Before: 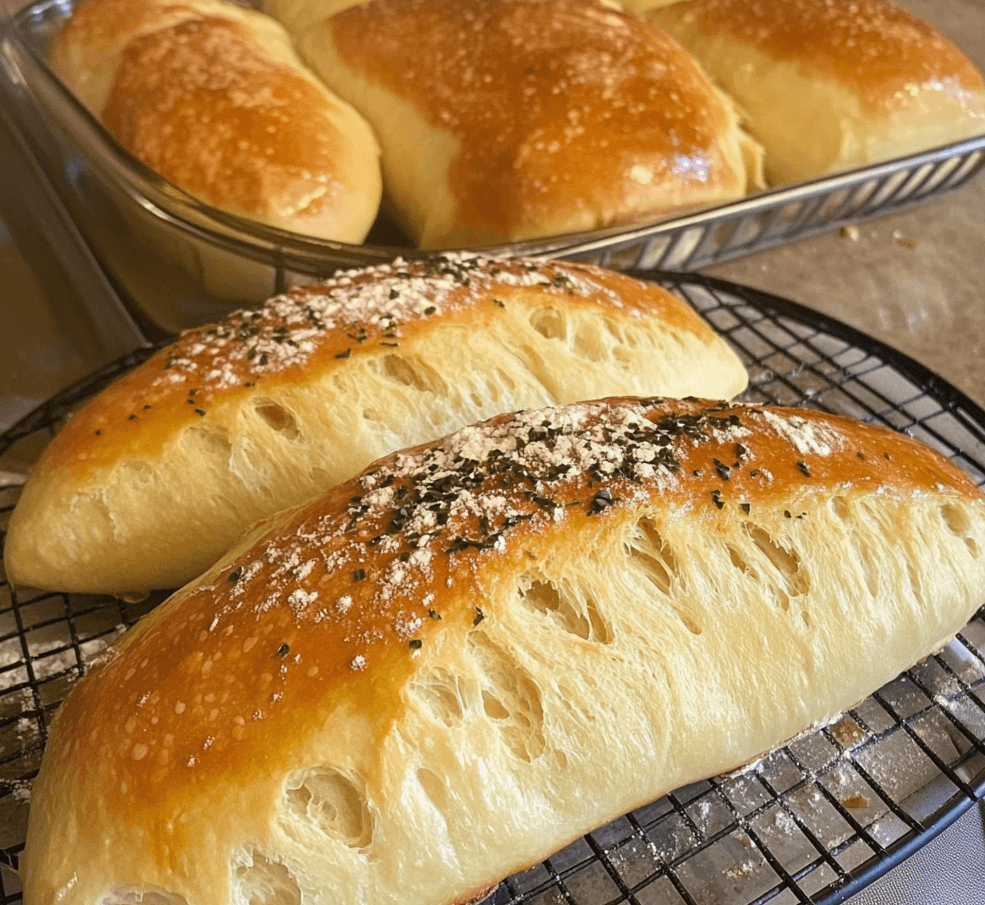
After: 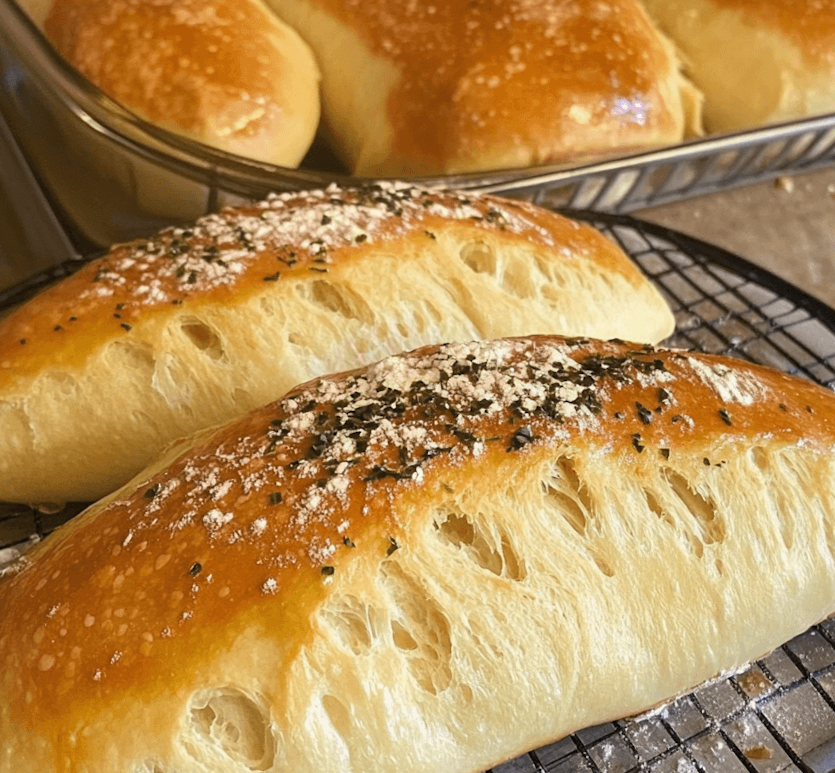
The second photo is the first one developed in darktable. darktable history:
crop and rotate: angle -3.2°, left 5.389%, top 5.18%, right 4.719%, bottom 4.259%
